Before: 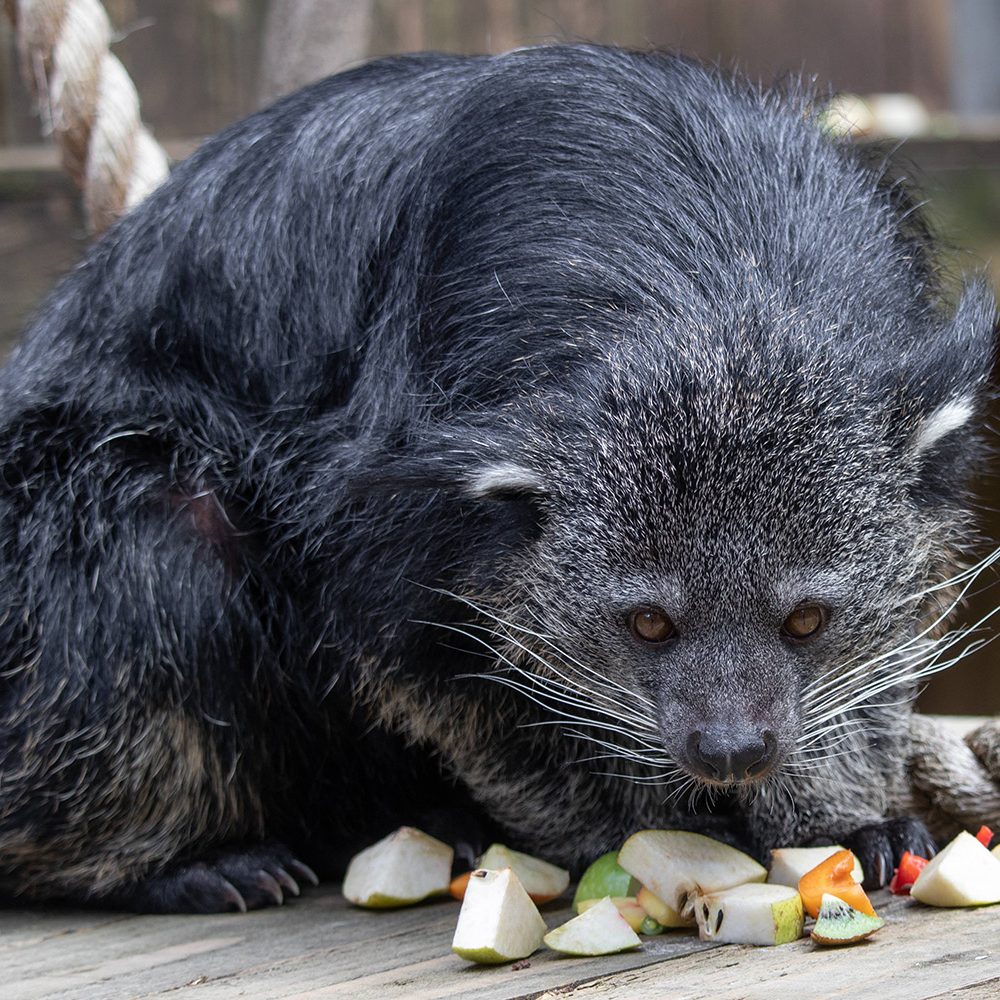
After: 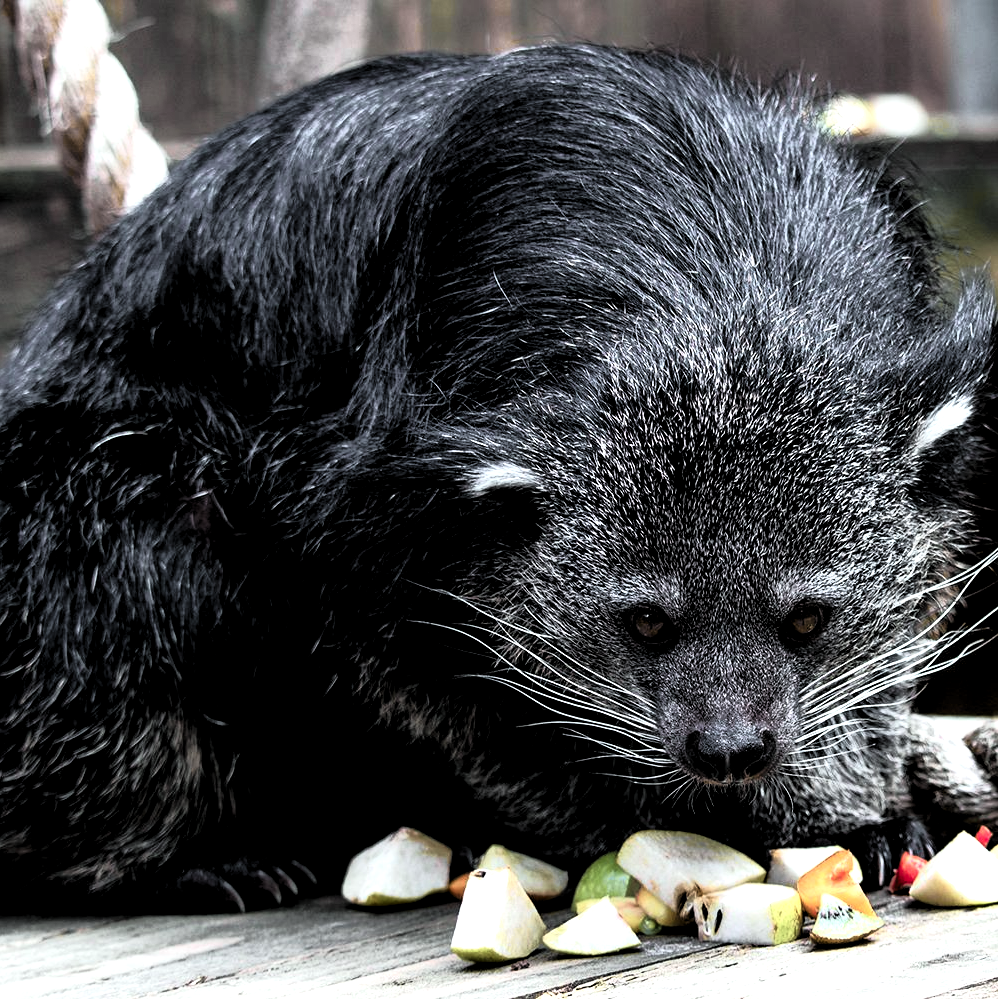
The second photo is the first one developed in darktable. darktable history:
tone curve: curves: ch0 [(0, 0.008) (0.081, 0.044) (0.177, 0.123) (0.283, 0.253) (0.416, 0.449) (0.495, 0.524) (0.661, 0.756) (0.796, 0.859) (1, 0.951)]; ch1 [(0, 0) (0.161, 0.092) (0.35, 0.33) (0.392, 0.392) (0.427, 0.426) (0.479, 0.472) (0.505, 0.5) (0.521, 0.524) (0.567, 0.556) (0.583, 0.588) (0.625, 0.627) (0.678, 0.733) (1, 1)]; ch2 [(0, 0) (0.346, 0.362) (0.404, 0.427) (0.502, 0.499) (0.531, 0.523) (0.544, 0.561) (0.58, 0.59) (0.629, 0.642) (0.717, 0.678) (1, 1)], color space Lab, independent channels, preserve colors none
levels: levels [0.129, 0.519, 0.867]
crop and rotate: left 0.126%
